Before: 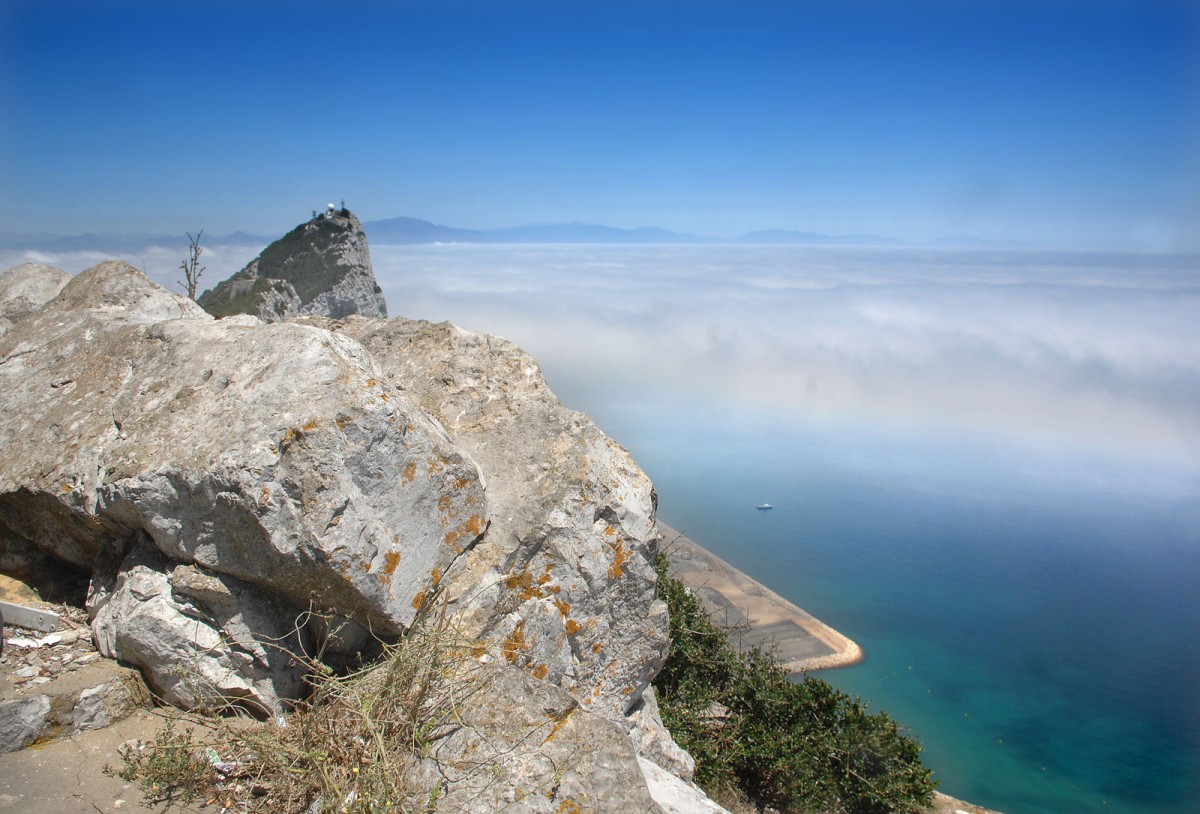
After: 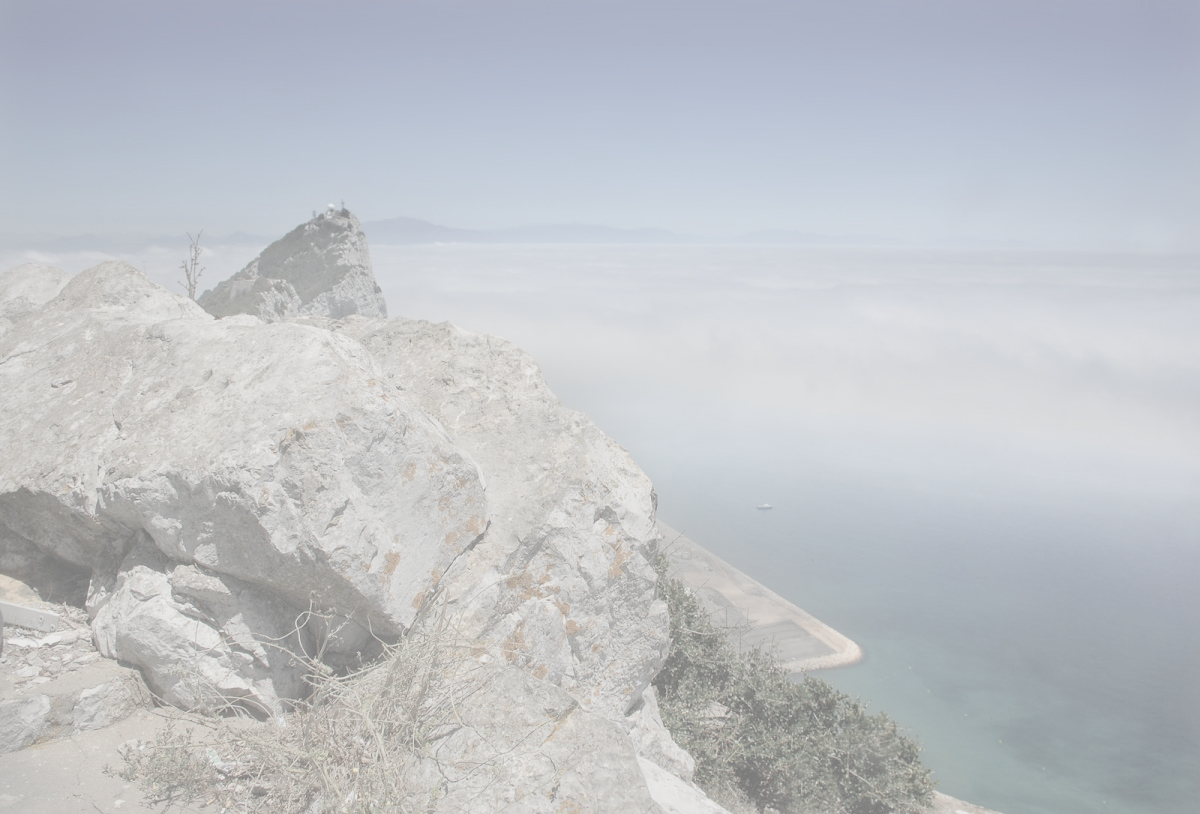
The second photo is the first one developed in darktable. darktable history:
contrast brightness saturation: contrast -0.337, brightness 0.759, saturation -0.788
